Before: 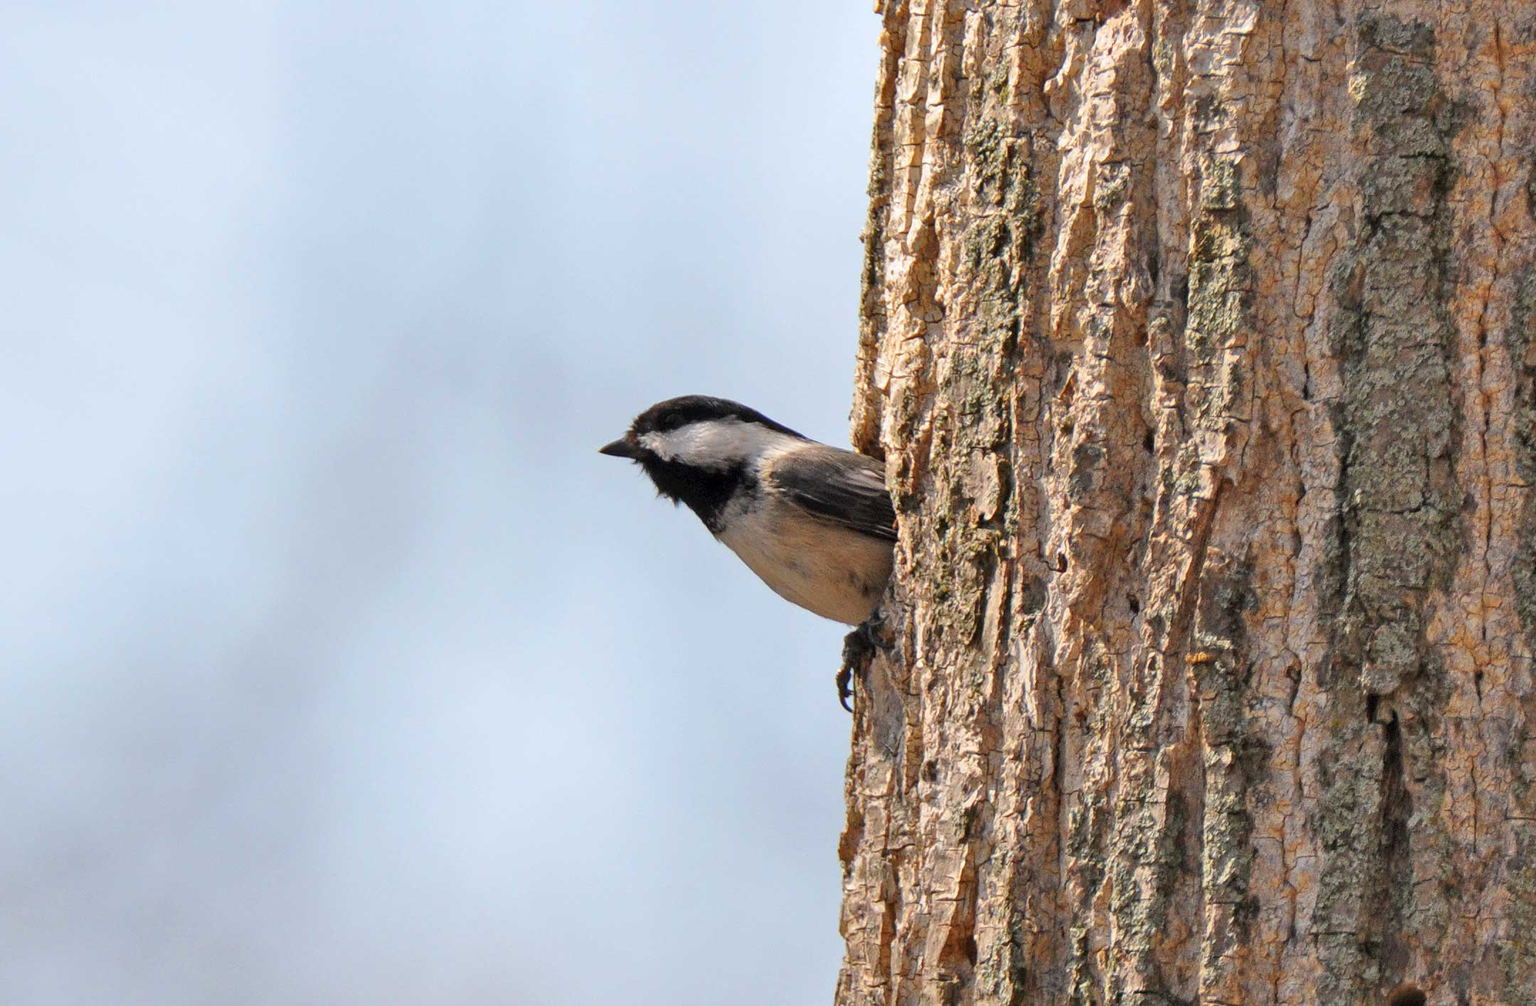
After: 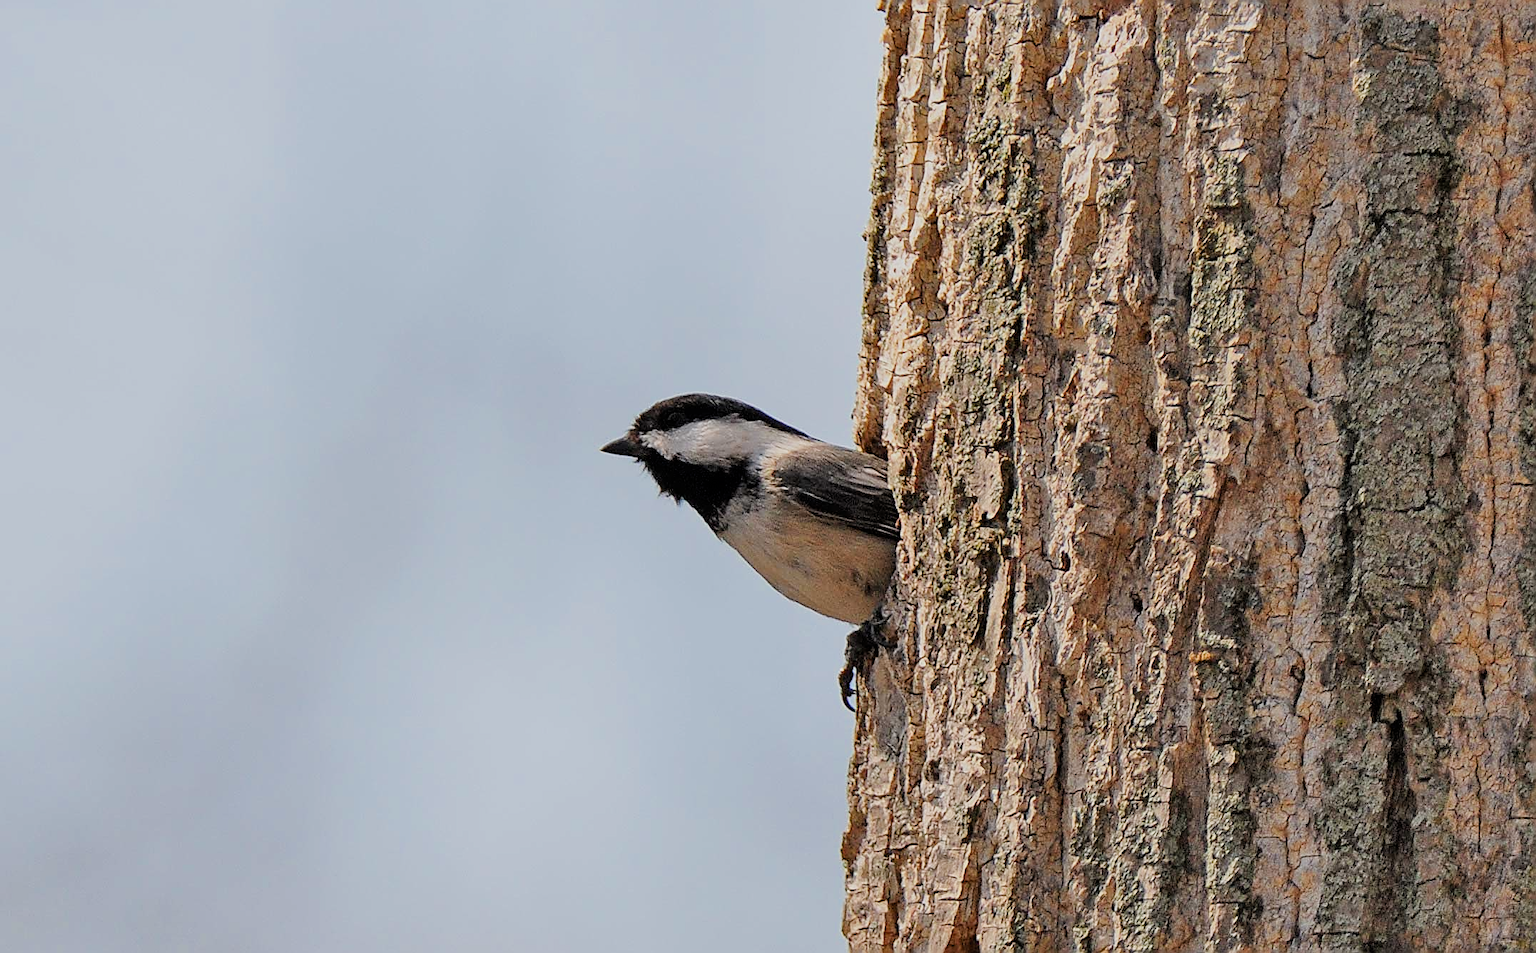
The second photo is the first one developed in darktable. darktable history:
crop: top 0.334%, right 0.258%, bottom 5.05%
filmic rgb: black relative exposure -7.65 EV, white relative exposure 4.56 EV, hardness 3.61
sharpen: radius 1.71, amount 1.301
